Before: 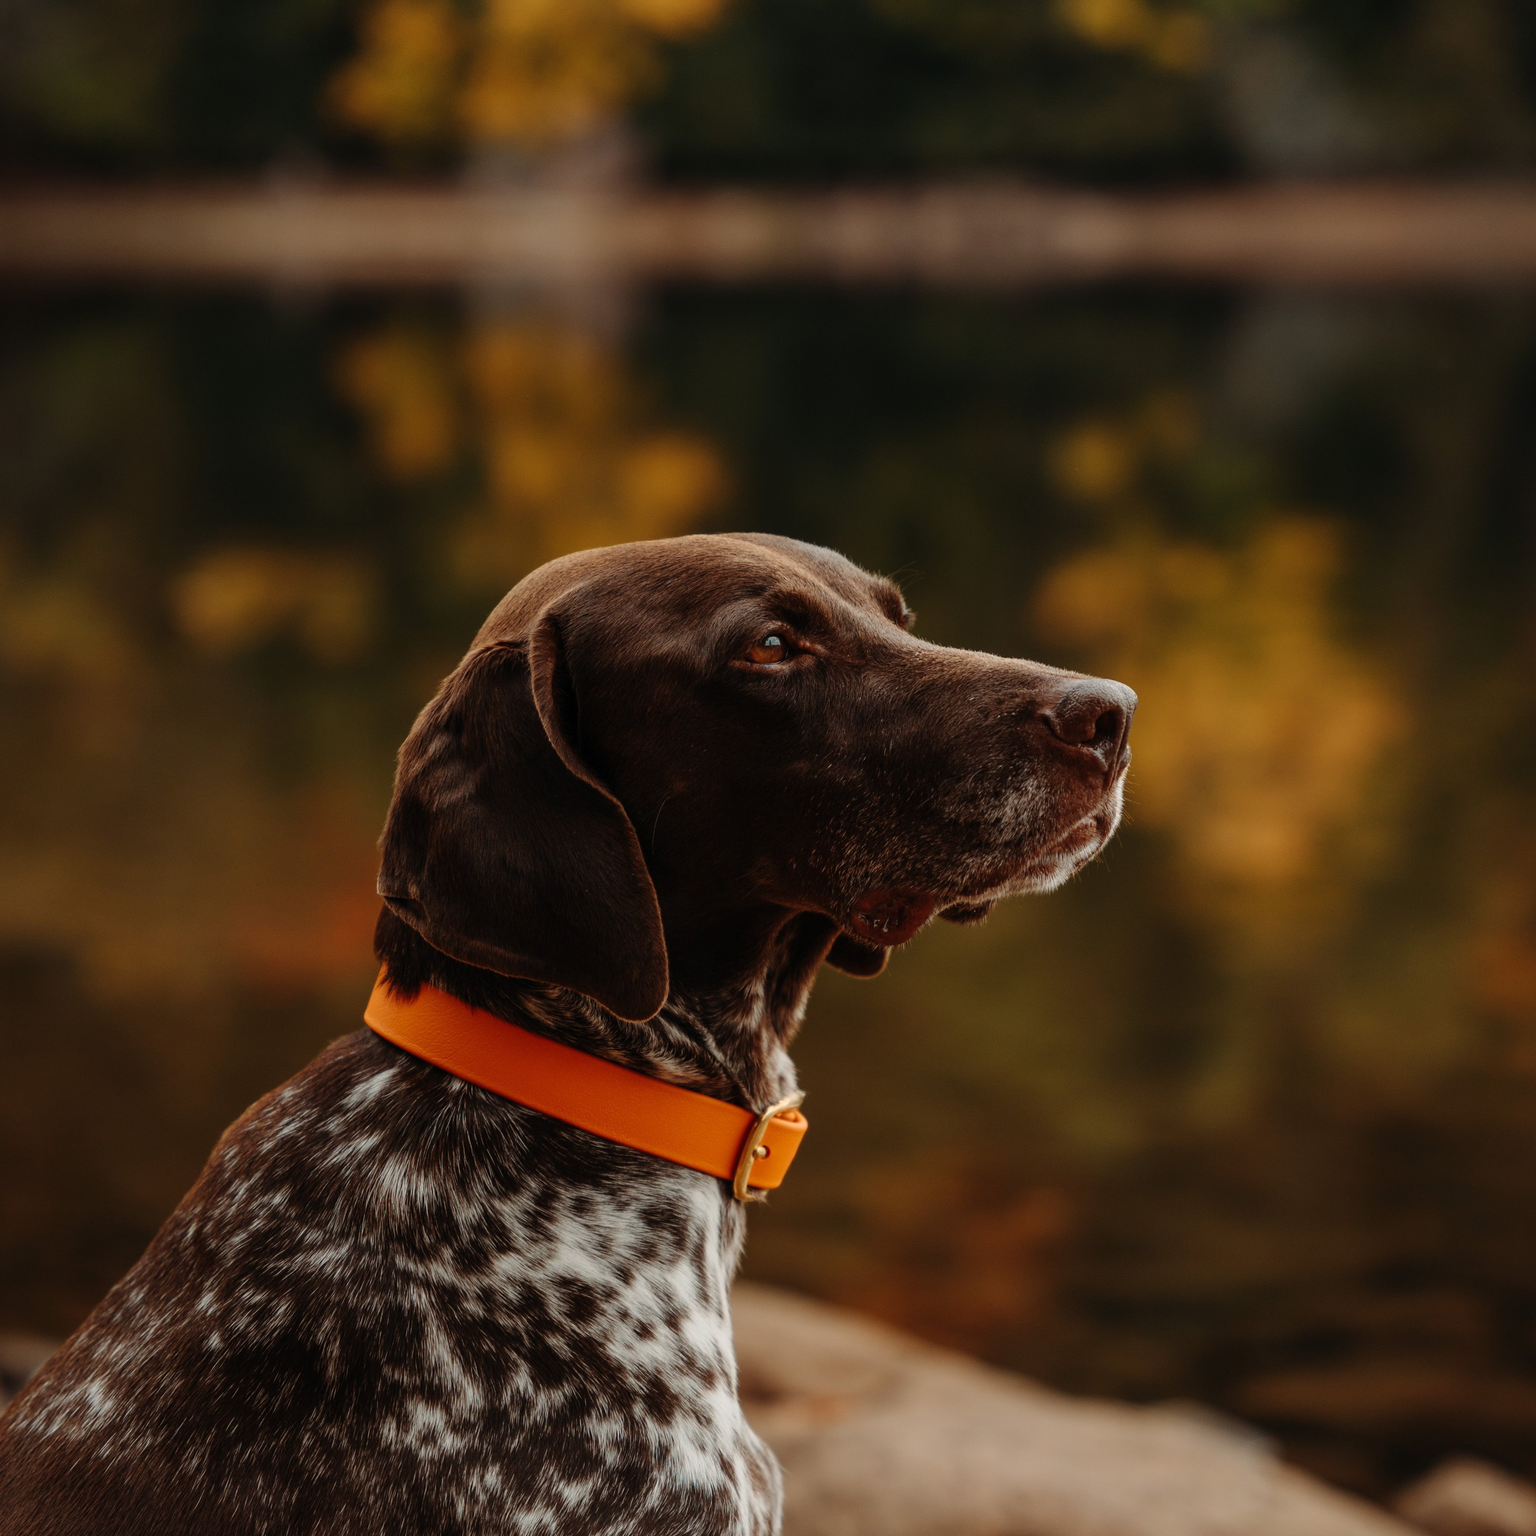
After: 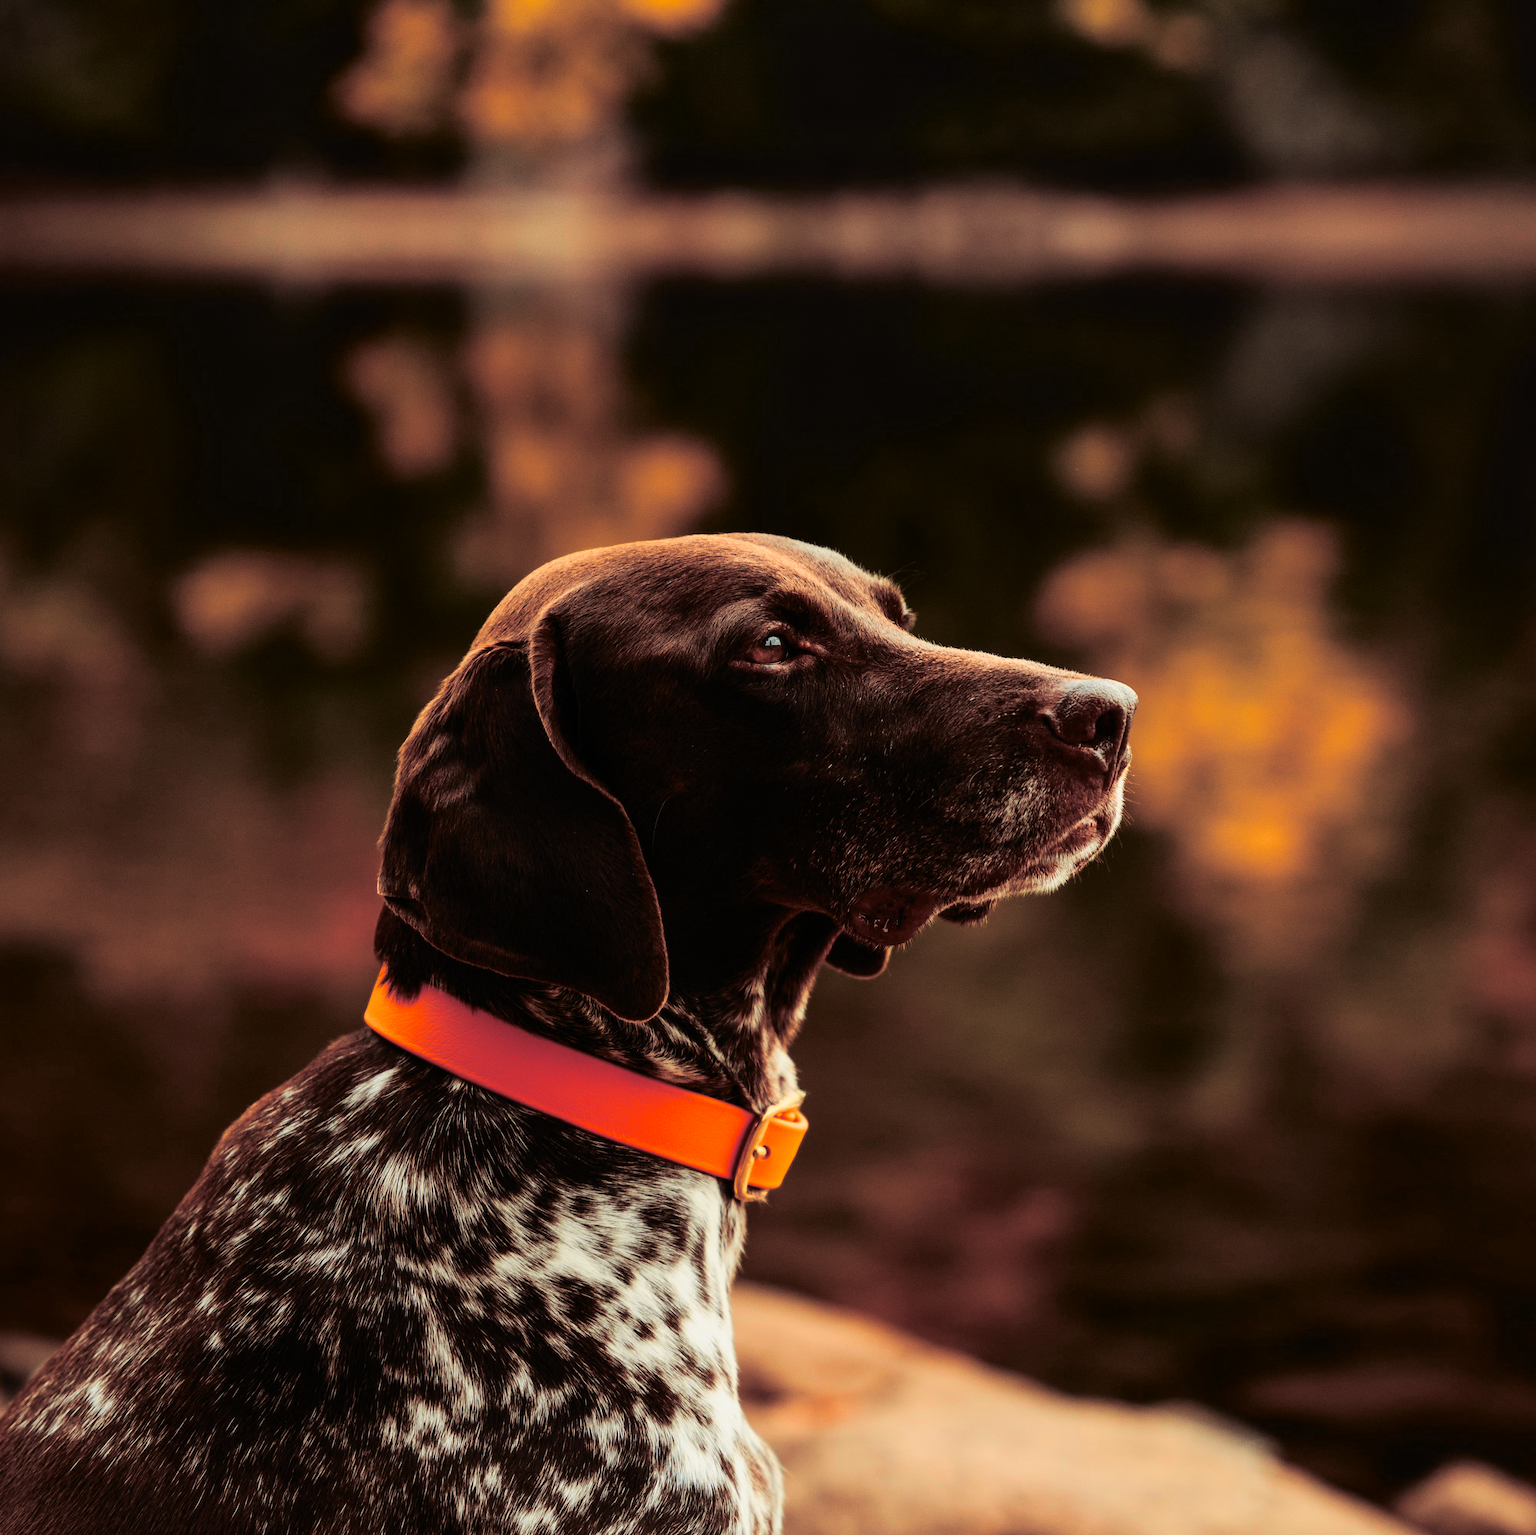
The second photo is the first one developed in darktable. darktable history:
color zones: curves: ch0 [(0, 0.613) (0.01, 0.613) (0.245, 0.448) (0.498, 0.529) (0.642, 0.665) (0.879, 0.777) (0.99, 0.613)]; ch1 [(0, 0) (0.143, 0) (0.286, 0) (0.429, 0) (0.571, 0) (0.714, 0) (0.857, 0)], mix -121.96%
split-toning: shadows › saturation 0.24, highlights › hue 54°, highlights › saturation 0.24
tone curve: curves: ch0 [(0, 0) (0.131, 0.094) (0.326, 0.386) (0.481, 0.623) (0.593, 0.764) (0.812, 0.933) (1, 0.974)]; ch1 [(0, 0) (0.366, 0.367) (0.475, 0.453) (0.494, 0.493) (0.504, 0.497) (0.553, 0.584) (1, 1)]; ch2 [(0, 0) (0.333, 0.346) (0.375, 0.375) (0.424, 0.43) (0.476, 0.492) (0.502, 0.503) (0.533, 0.556) (0.566, 0.599) (0.614, 0.653) (1, 1)], color space Lab, independent channels, preserve colors none
